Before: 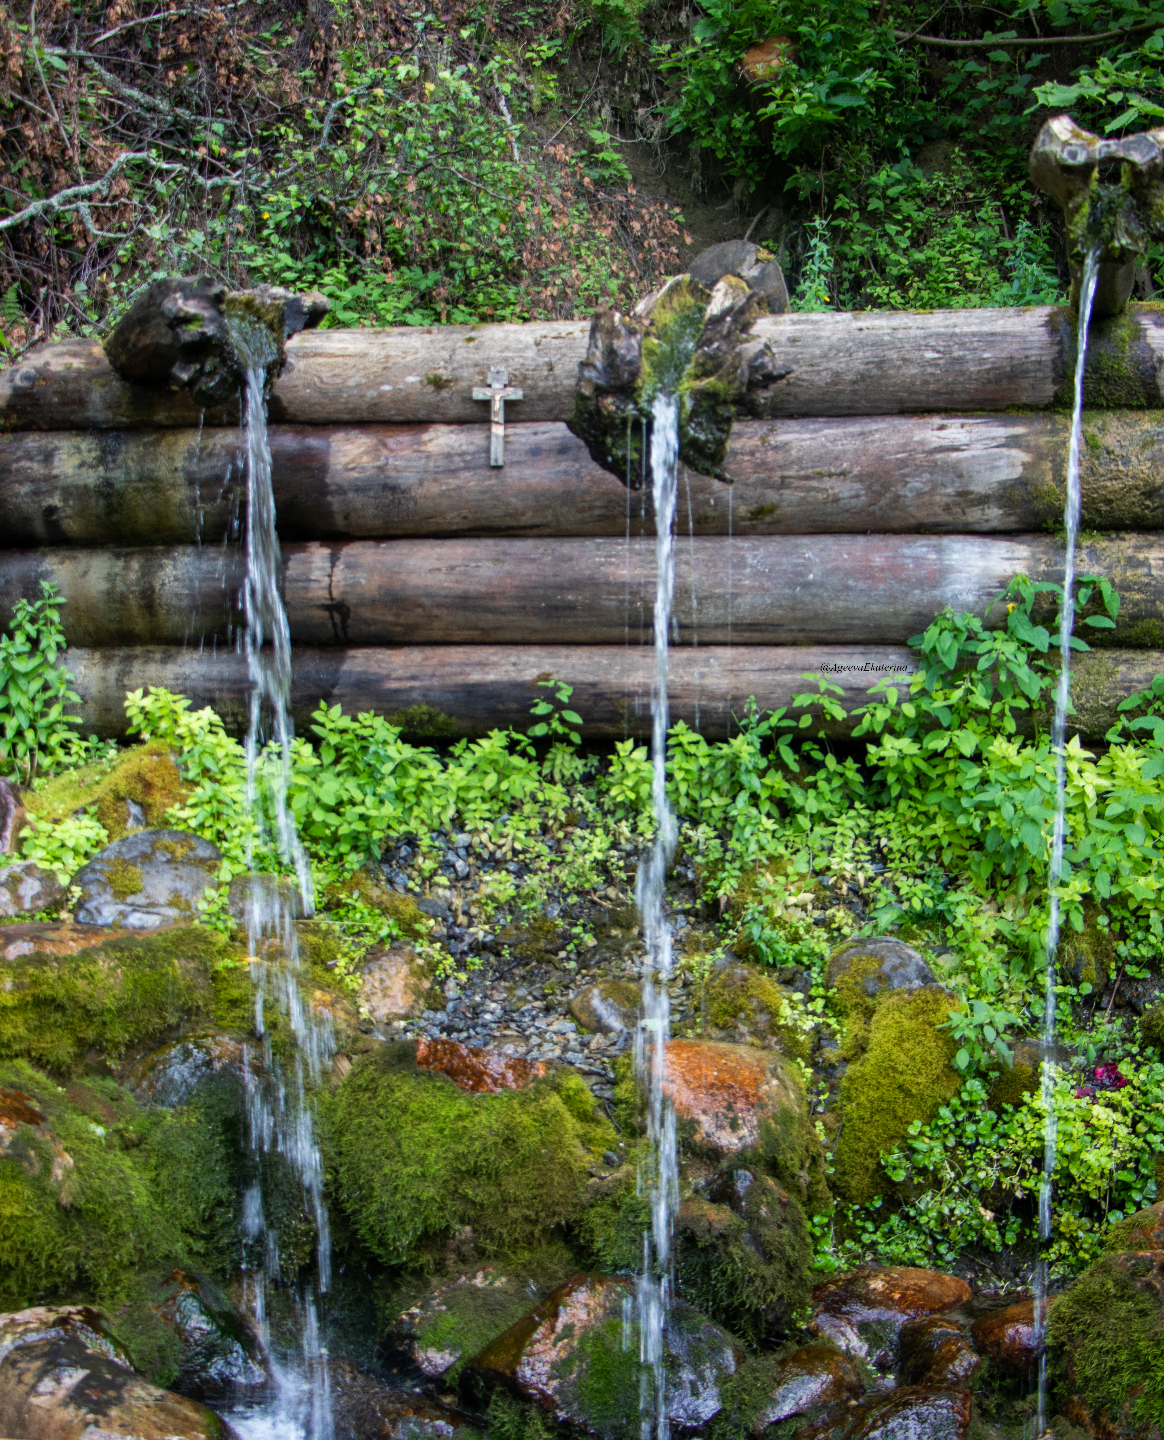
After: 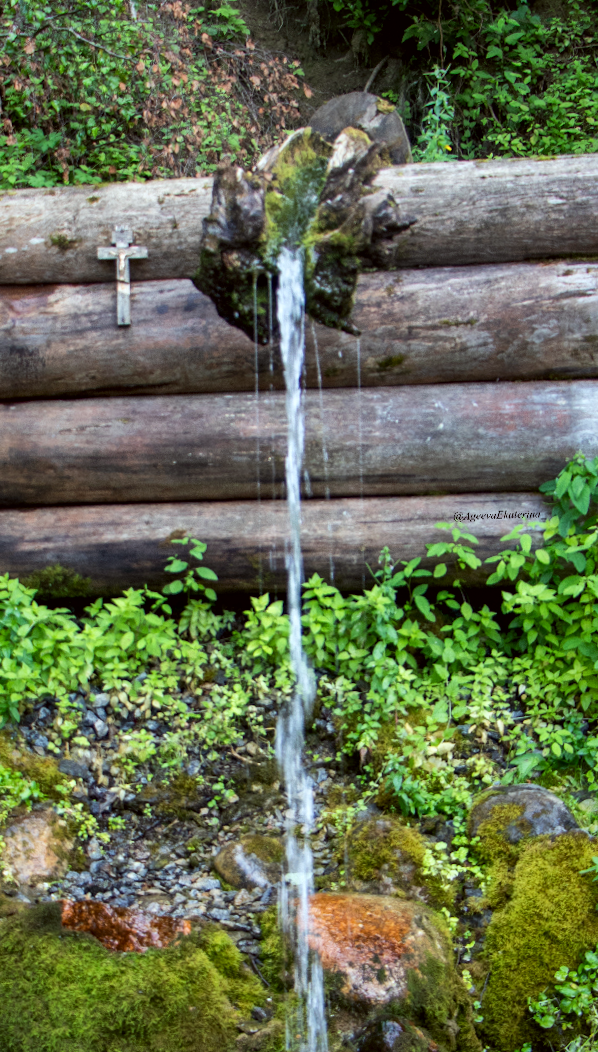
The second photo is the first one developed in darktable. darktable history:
local contrast: mode bilateral grid, contrast 20, coarseness 50, detail 140%, midtone range 0.2
color correction: highlights a* -2.73, highlights b* -2.09, shadows a* 2.41, shadows b* 2.73
rotate and perspective: rotation -1.75°, automatic cropping off
crop: left 32.075%, top 10.976%, right 18.355%, bottom 17.596%
